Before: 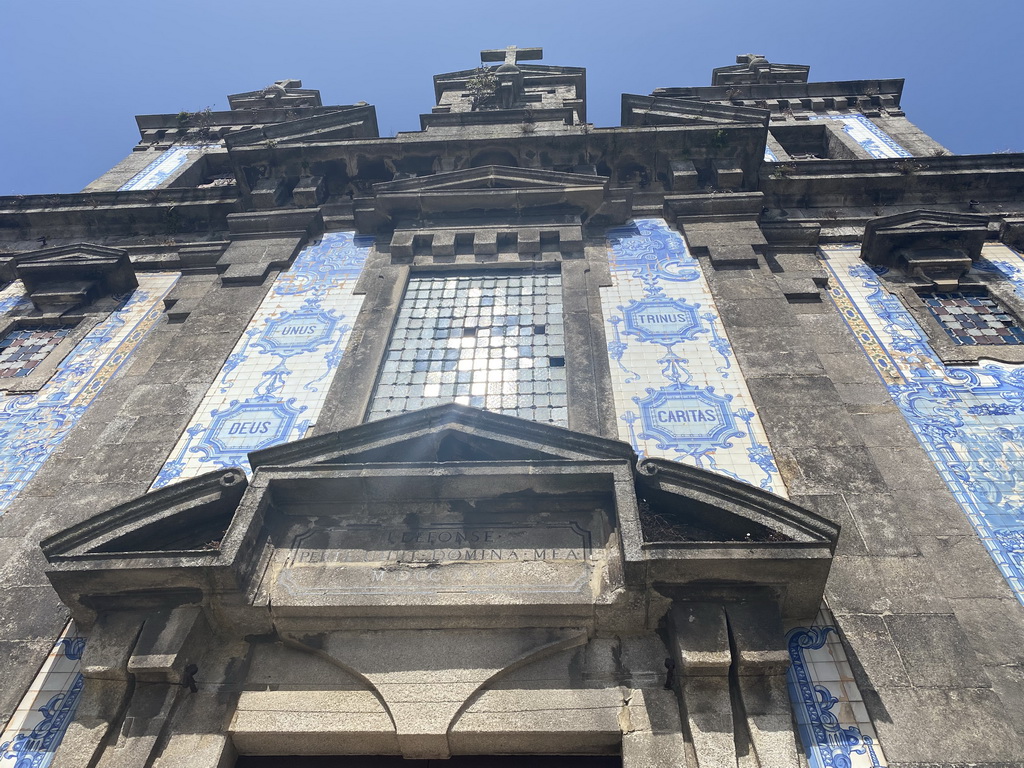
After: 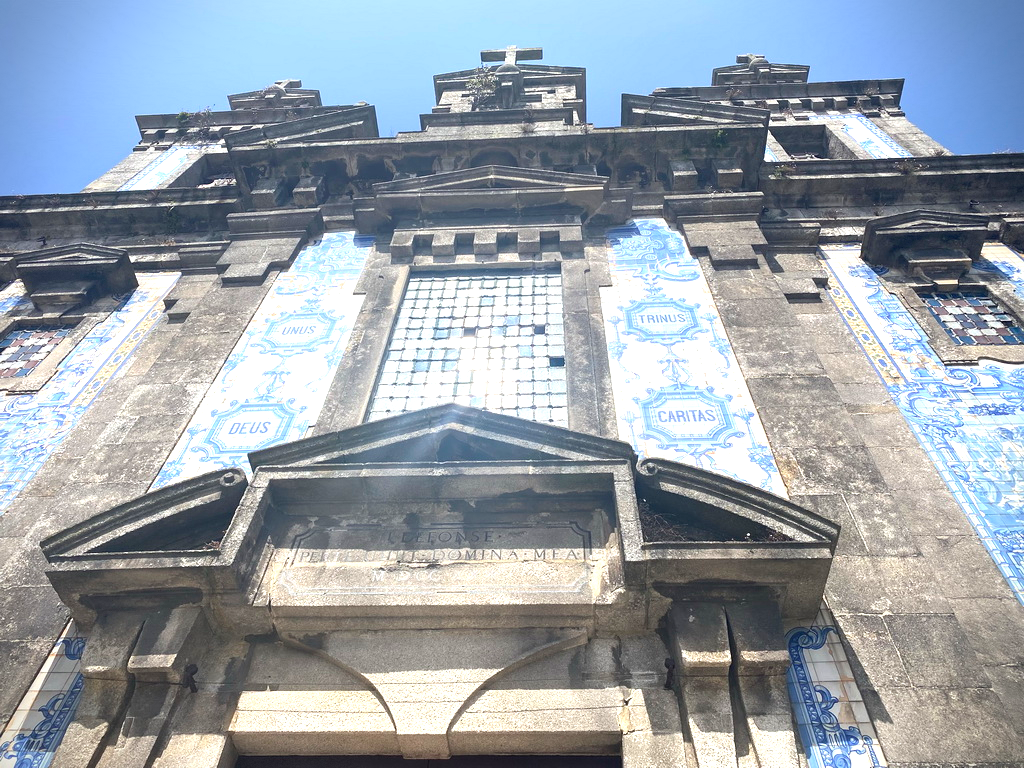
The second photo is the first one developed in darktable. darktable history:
vignetting: brightness -0.605, saturation 0.001, dithering 8-bit output
exposure: exposure 0.944 EV, compensate exposure bias true, compensate highlight preservation false
color calibration: illuminant same as pipeline (D50), adaptation XYZ, x 0.346, y 0.357, temperature 5021.1 K
